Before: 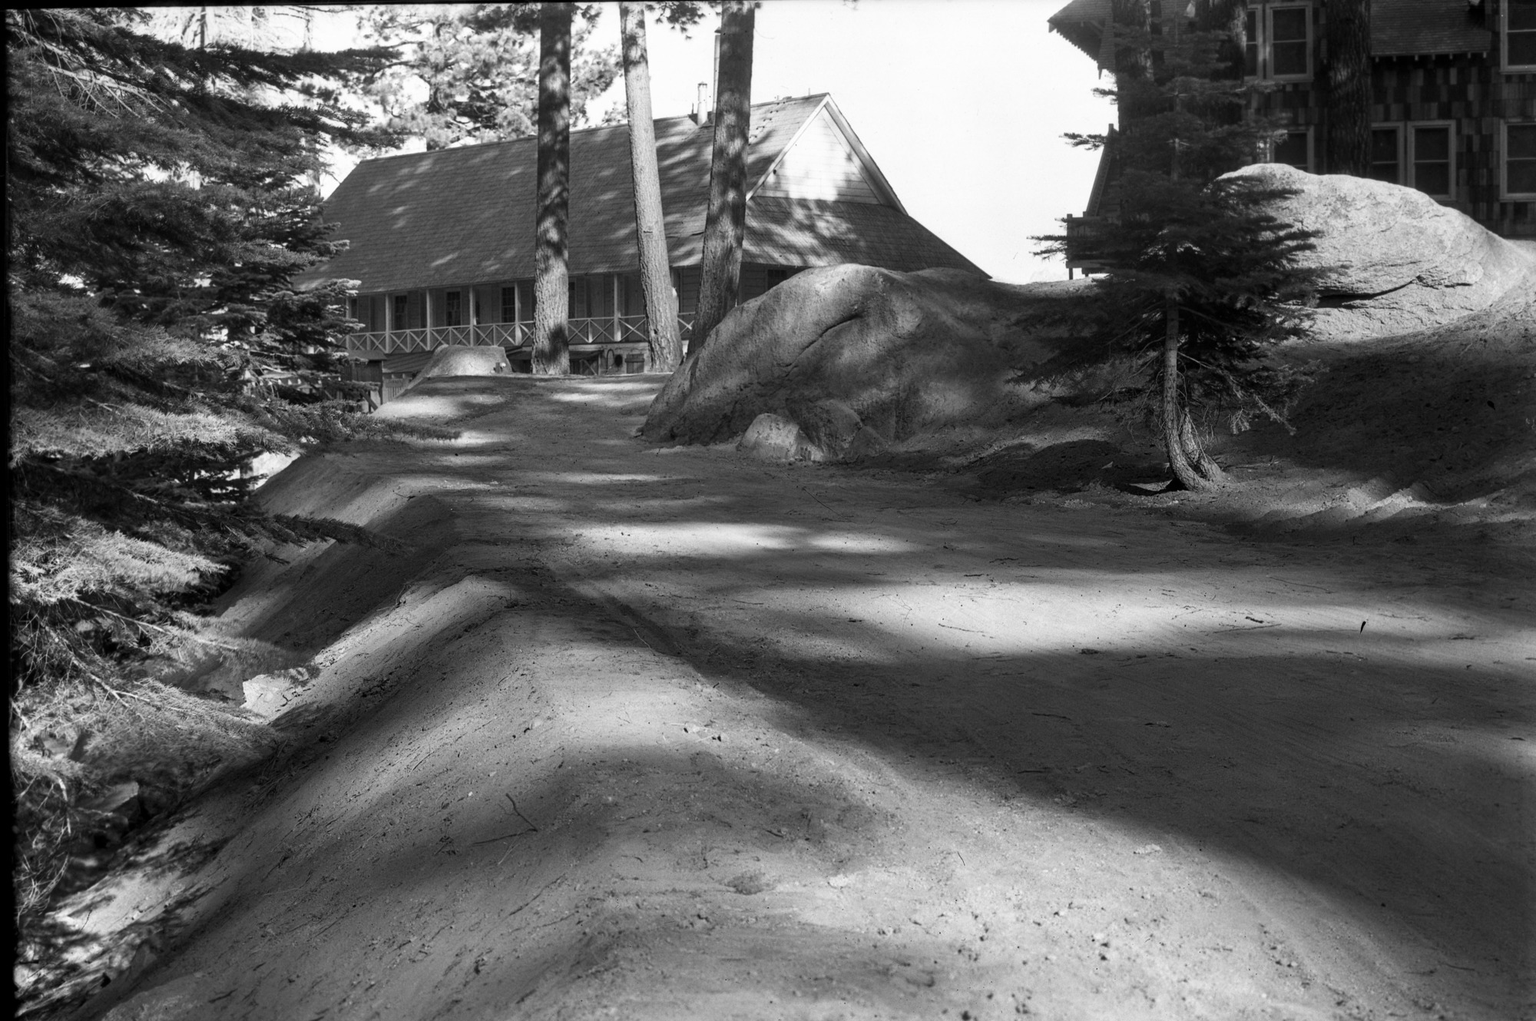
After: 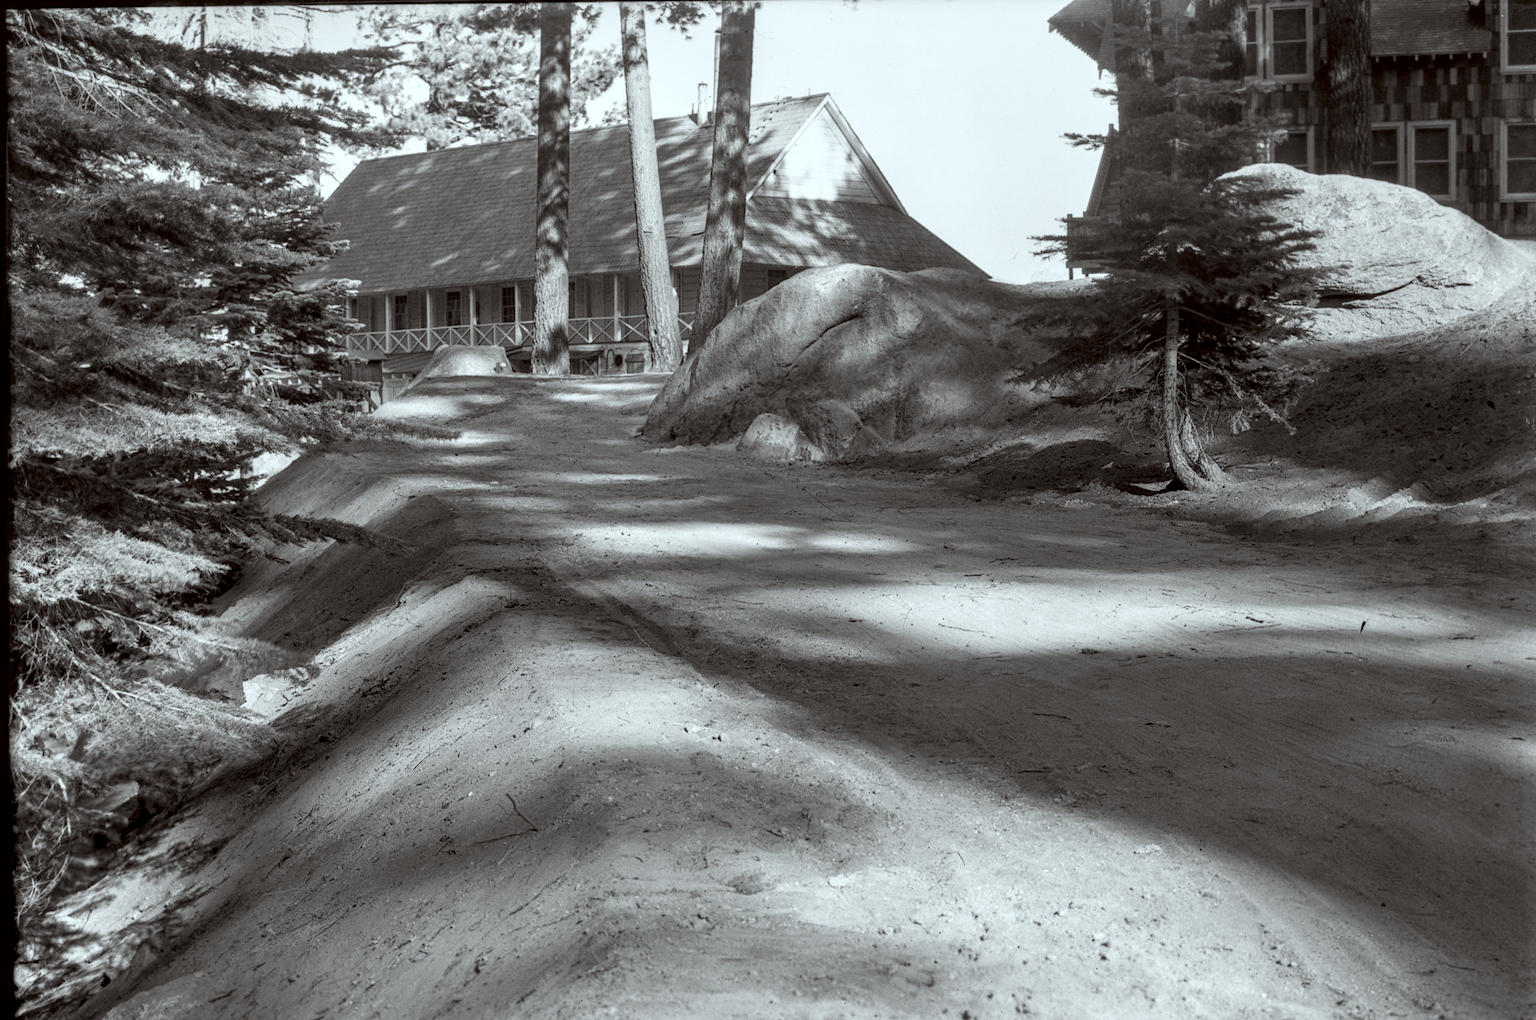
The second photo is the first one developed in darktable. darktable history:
color correction: highlights a* -4.98, highlights b* -3.76, shadows a* 3.83, shadows b* 4.08
local contrast: on, module defaults
